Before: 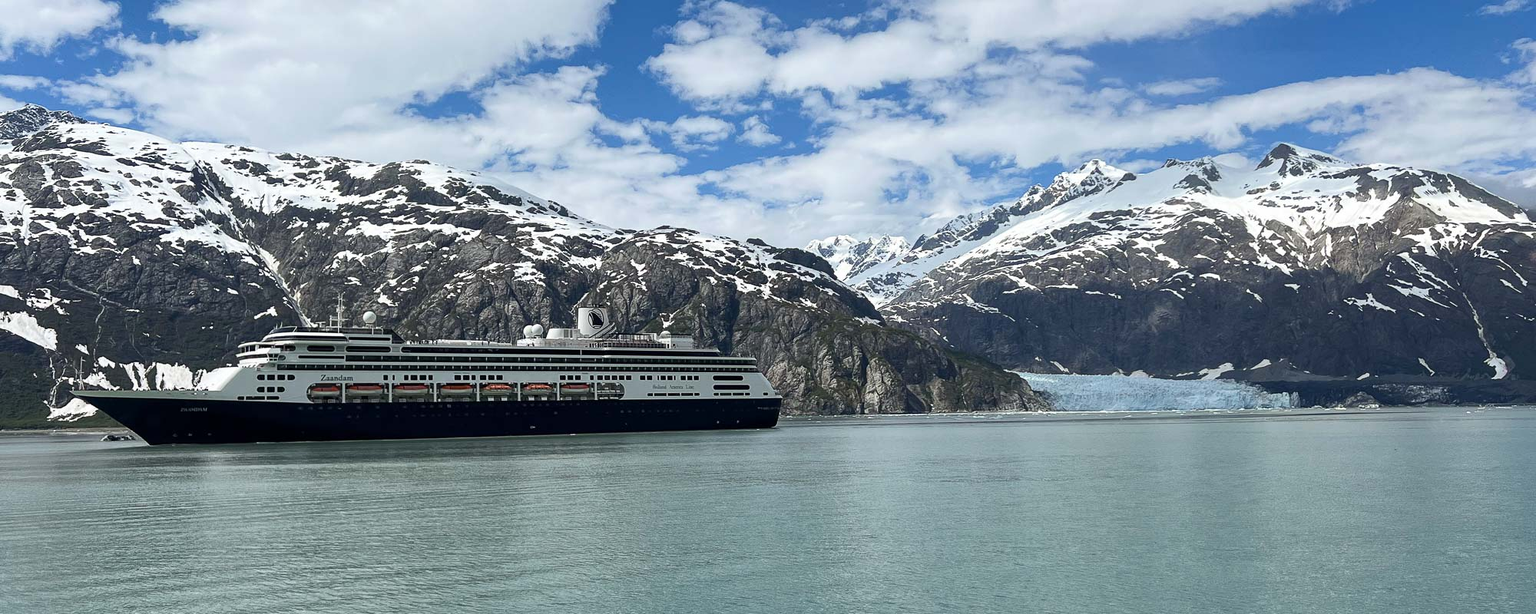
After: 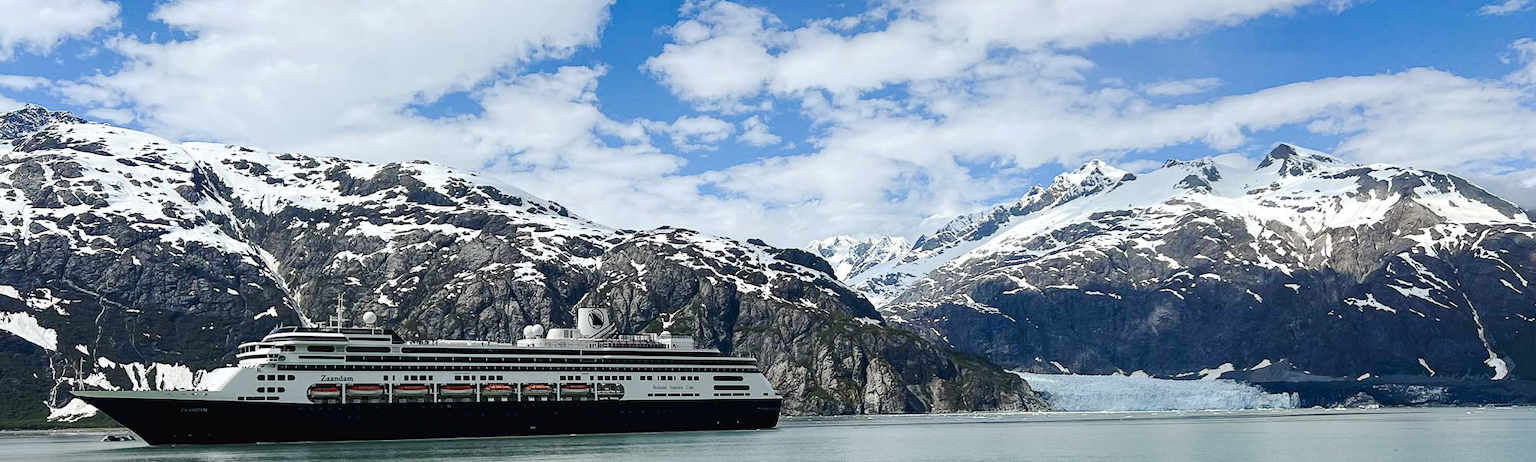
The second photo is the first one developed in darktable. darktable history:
color zones: curves: ch0 [(0.068, 0.464) (0.25, 0.5) (0.48, 0.508) (0.75, 0.536) (0.886, 0.476) (0.967, 0.456)]; ch1 [(0.066, 0.456) (0.25, 0.5) (0.616, 0.508) (0.746, 0.56) (0.934, 0.444)]
tone curve: curves: ch0 [(0, 0) (0.003, 0.019) (0.011, 0.02) (0.025, 0.019) (0.044, 0.027) (0.069, 0.038) (0.1, 0.056) (0.136, 0.089) (0.177, 0.137) (0.224, 0.187) (0.277, 0.259) (0.335, 0.343) (0.399, 0.437) (0.468, 0.532) (0.543, 0.613) (0.623, 0.685) (0.709, 0.752) (0.801, 0.822) (0.898, 0.9) (1, 1)], preserve colors none
crop: bottom 24.654%
